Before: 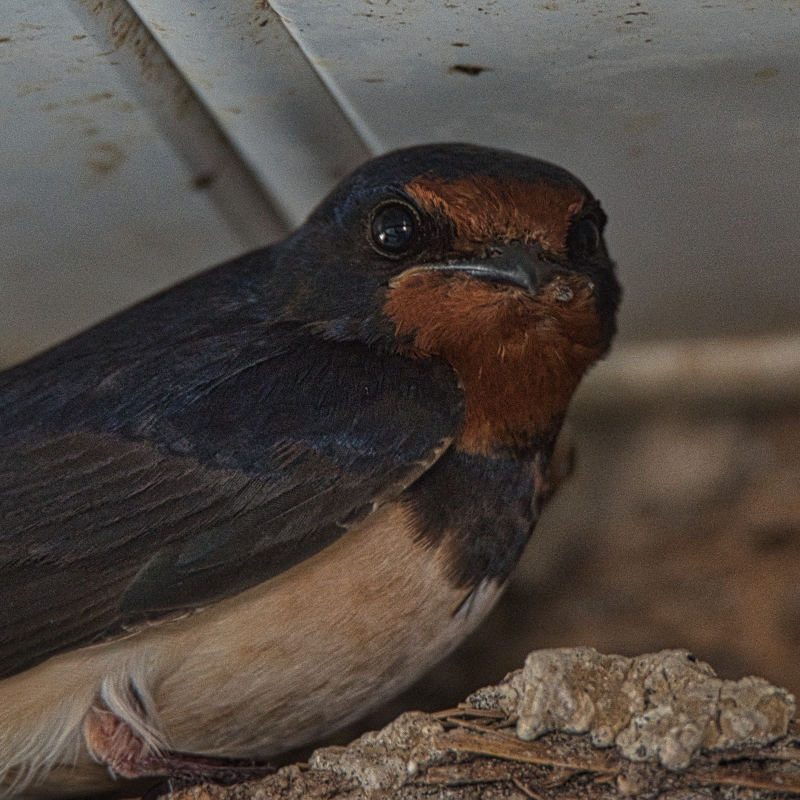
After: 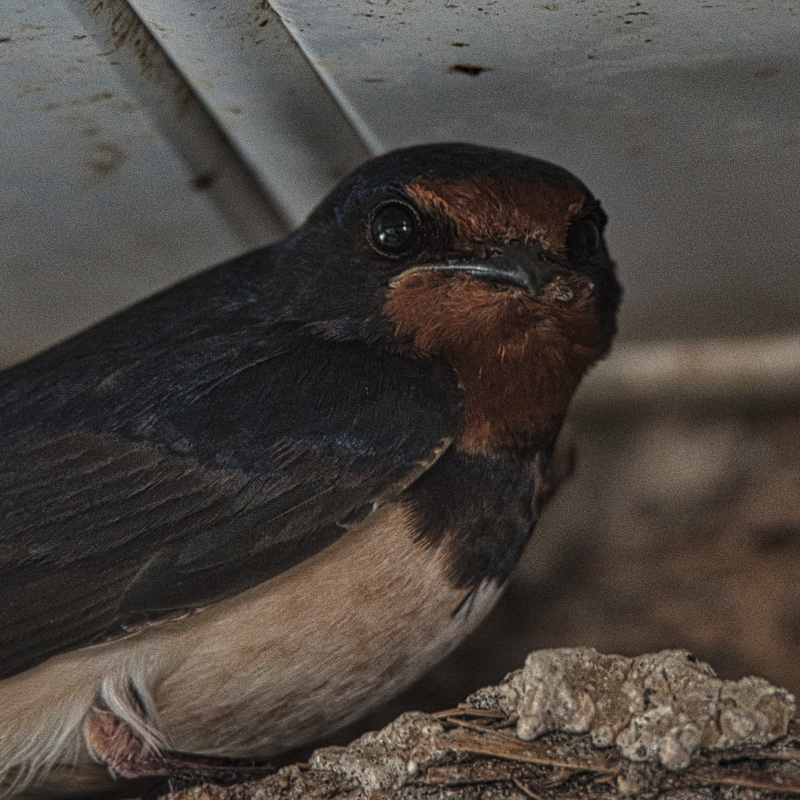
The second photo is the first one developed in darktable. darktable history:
exposure: black level correction -0.015, exposure -0.5 EV, compensate highlight preservation false
local contrast: detail 160%
